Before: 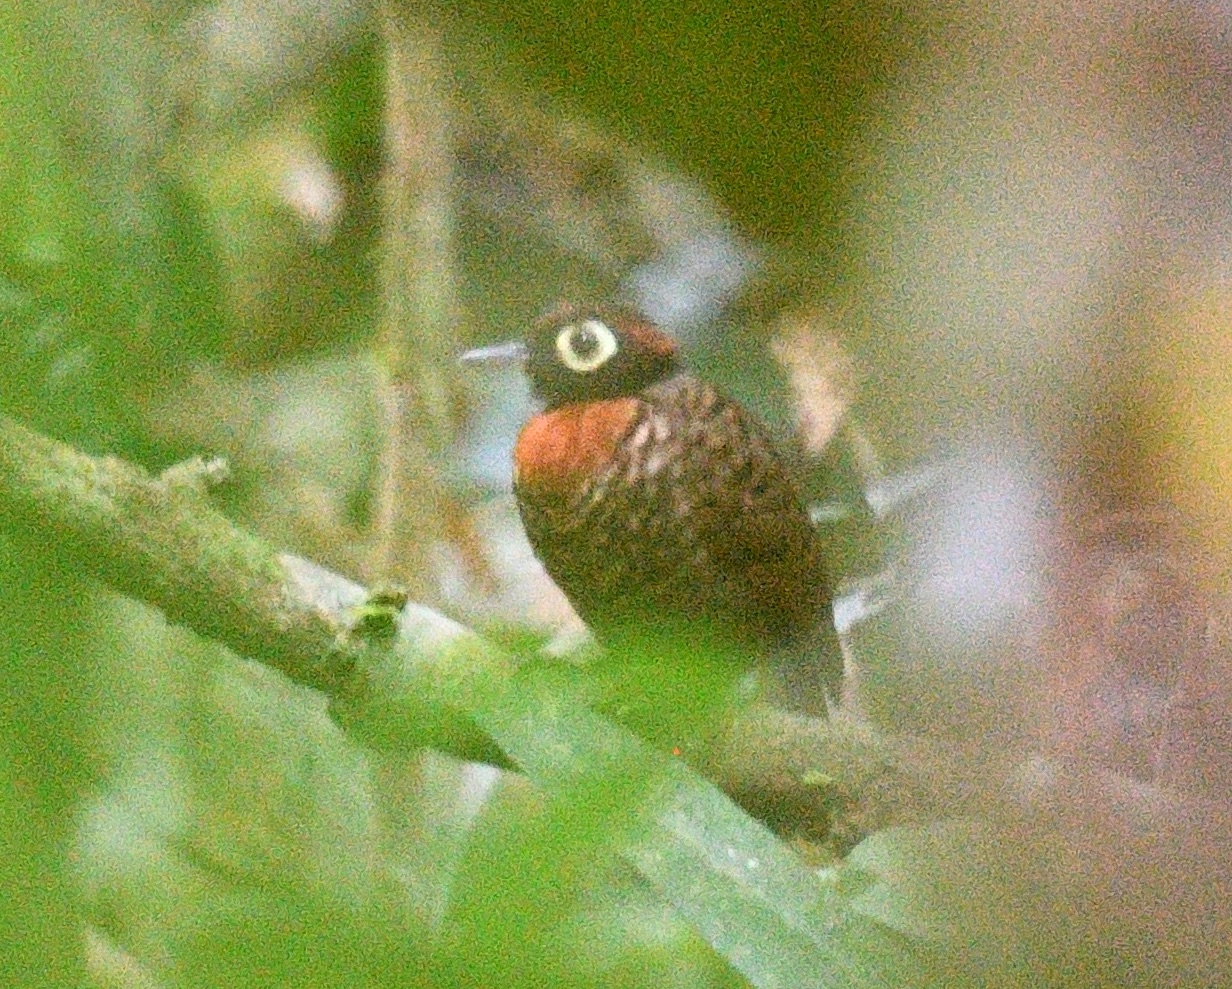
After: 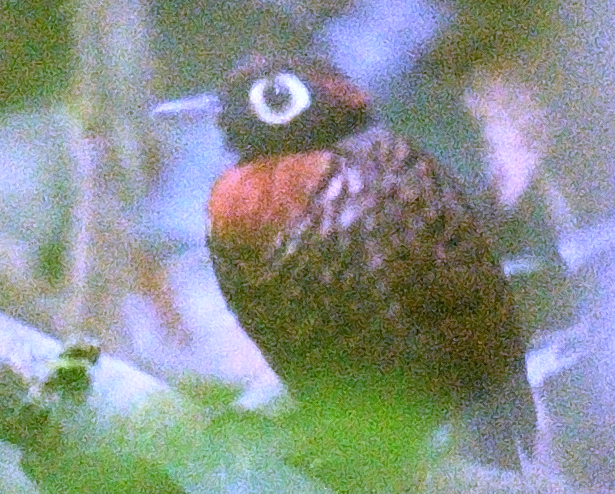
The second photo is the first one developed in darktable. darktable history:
crop: left 25%, top 25%, right 25%, bottom 25%
white balance: red 0.98, blue 1.61
